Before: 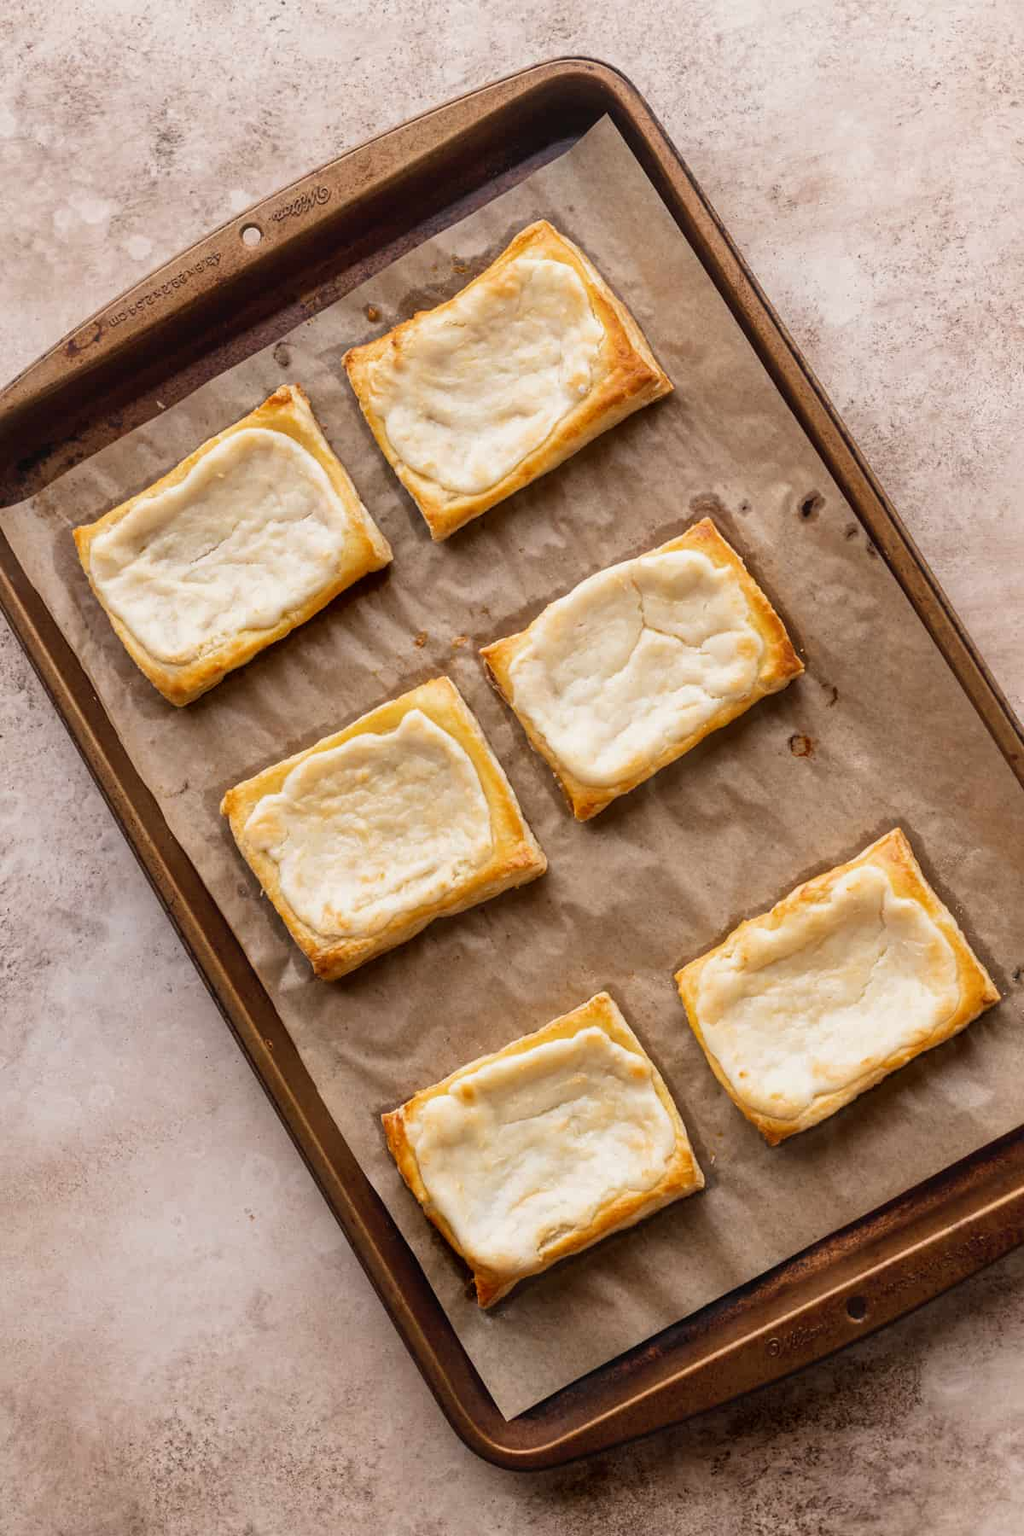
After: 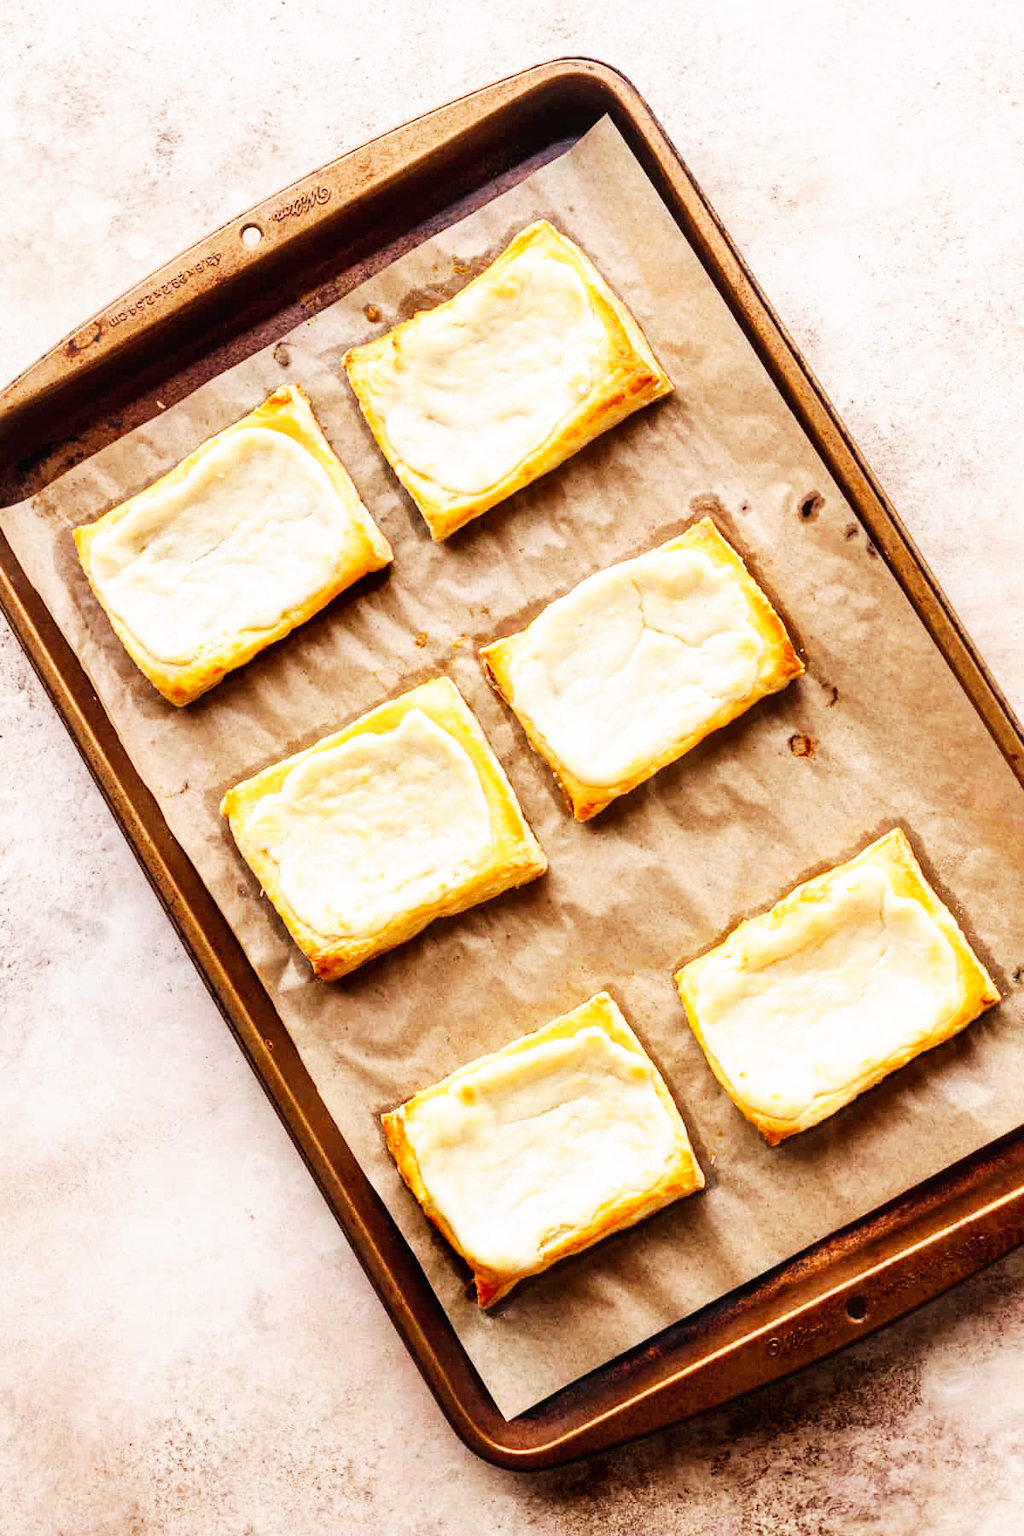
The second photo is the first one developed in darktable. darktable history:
base curve: curves: ch0 [(0, 0) (0.007, 0.004) (0.027, 0.03) (0.046, 0.07) (0.207, 0.54) (0.442, 0.872) (0.673, 0.972) (1, 1)], preserve colors none
exposure: exposure -0.064 EV, compensate highlight preservation false
